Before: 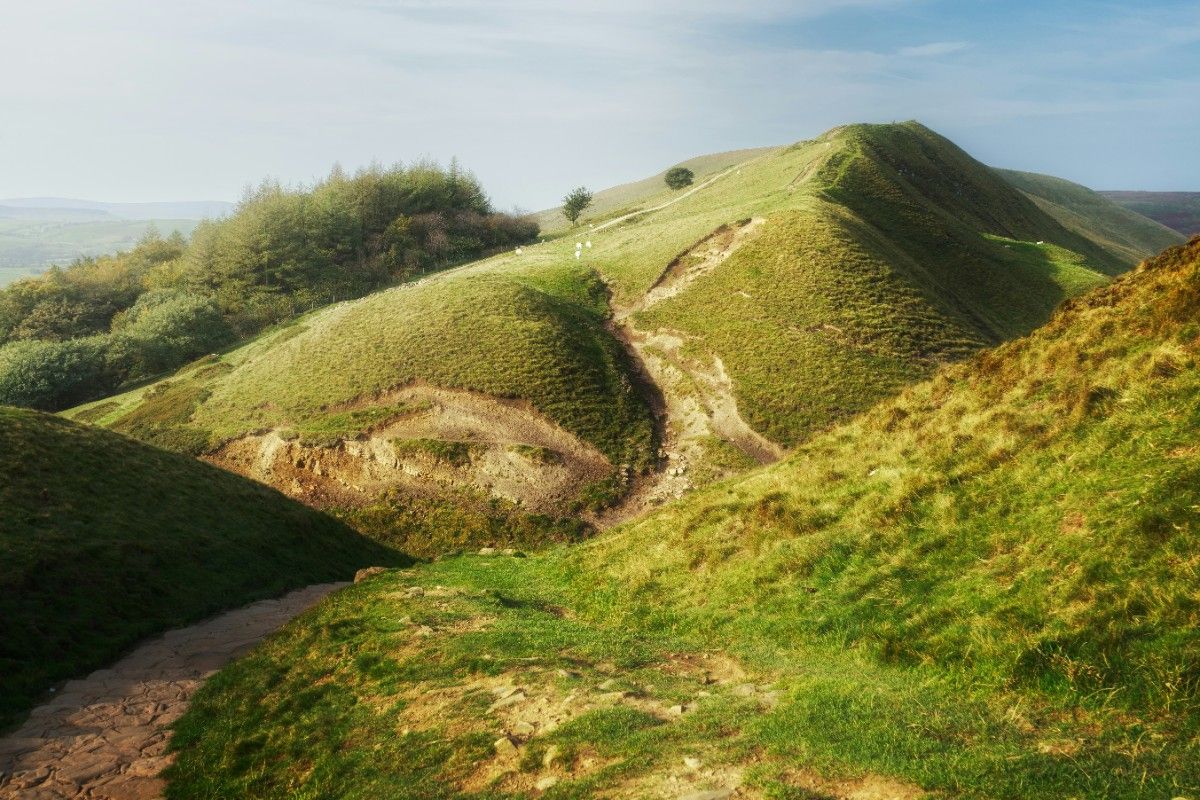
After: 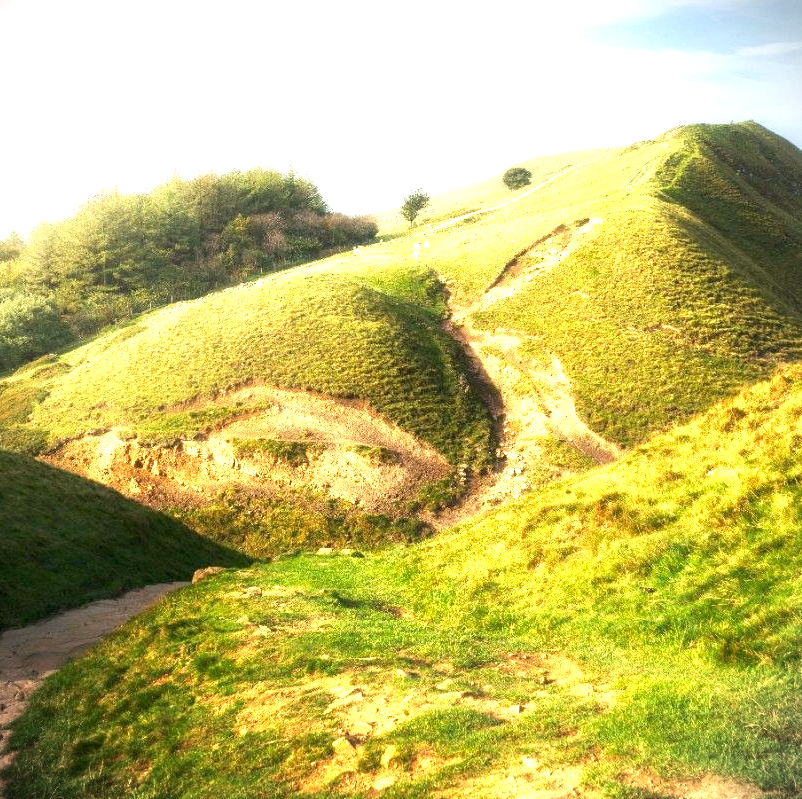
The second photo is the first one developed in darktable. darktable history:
color correction: highlights a* 3.78, highlights b* 5.14
vignetting: fall-off start 100.02%, dithering 8-bit output
exposure: black level correction 0.001, exposure 1.301 EV, compensate highlight preservation false
crop and rotate: left 13.571%, right 19.523%
